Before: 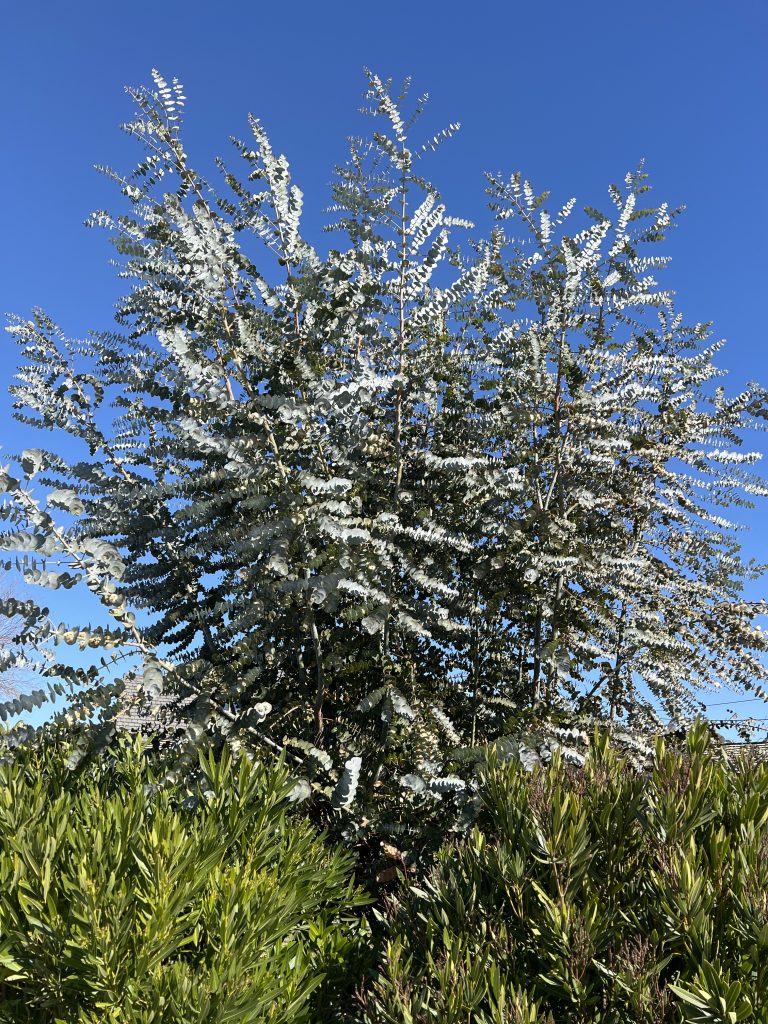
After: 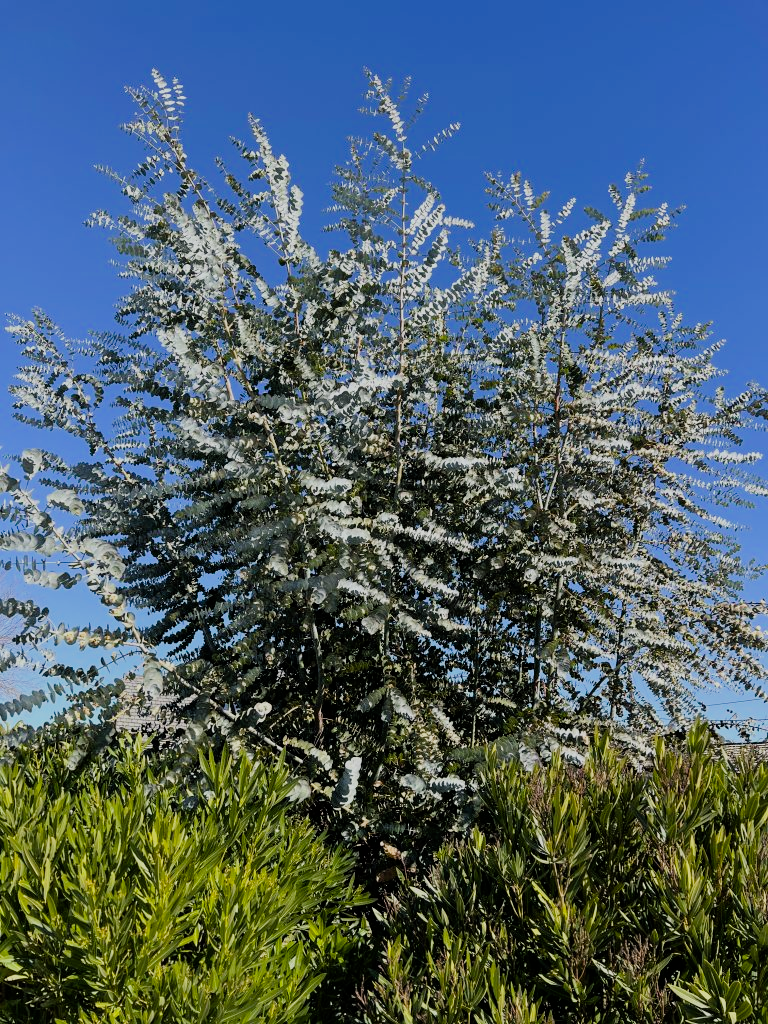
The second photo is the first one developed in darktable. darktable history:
filmic rgb: black relative exposure -7.65 EV, white relative exposure 4.56 EV, hardness 3.61
color balance rgb: shadows lift › chroma 1.01%, shadows lift › hue 216.23°, perceptual saturation grading › global saturation 25.276%
